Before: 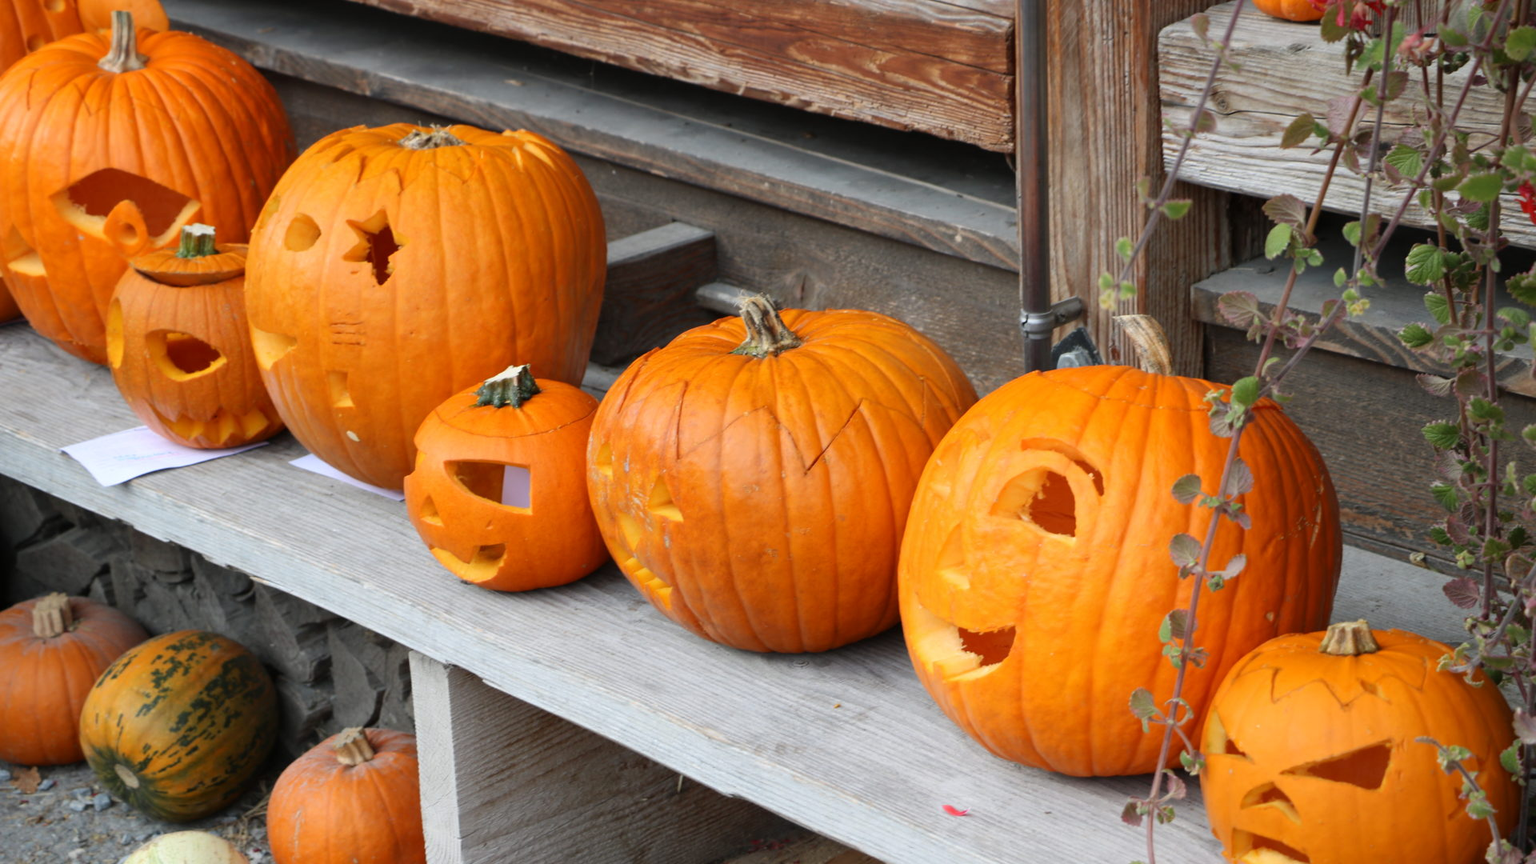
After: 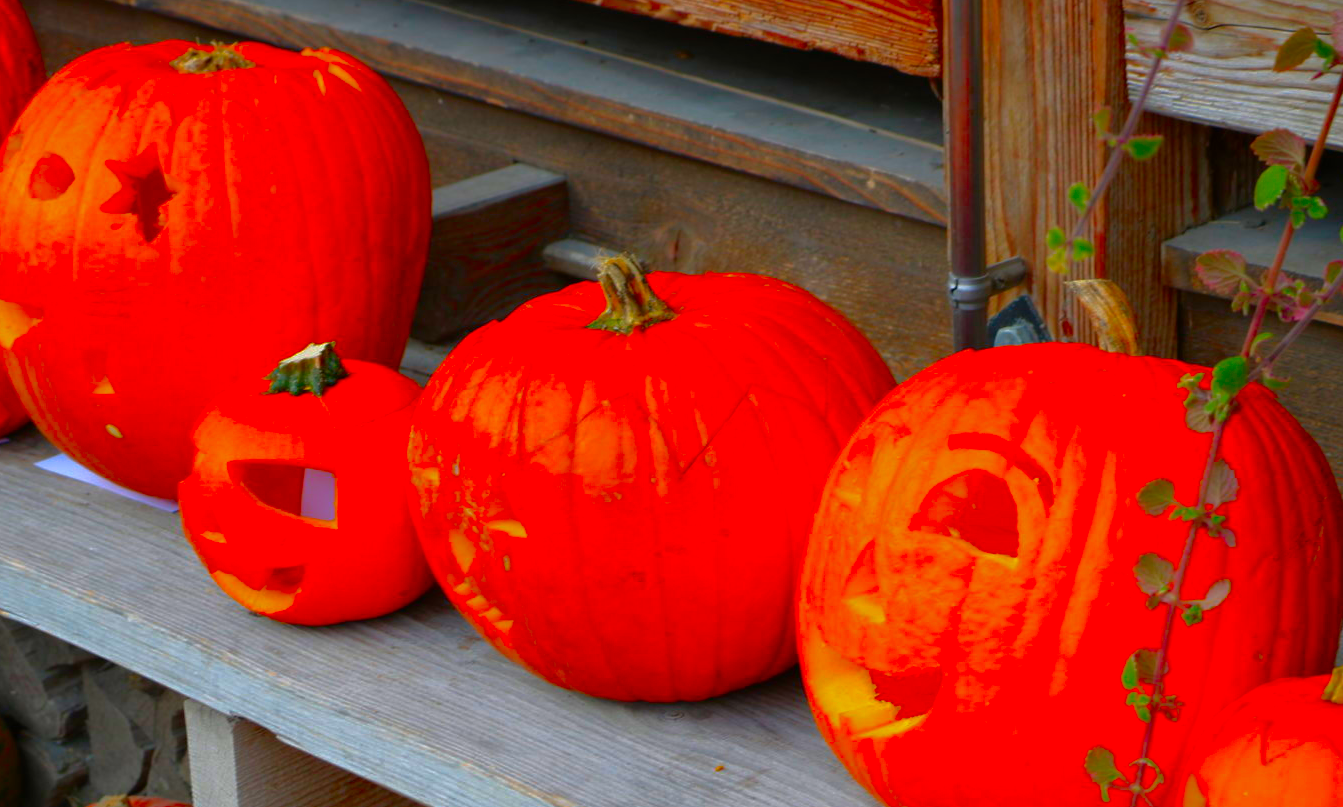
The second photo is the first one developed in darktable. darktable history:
color correction: saturation 3
crop and rotate: left 17.046%, top 10.659%, right 12.989%, bottom 14.553%
base curve: curves: ch0 [(0, 0) (0.826, 0.587) (1, 1)]
